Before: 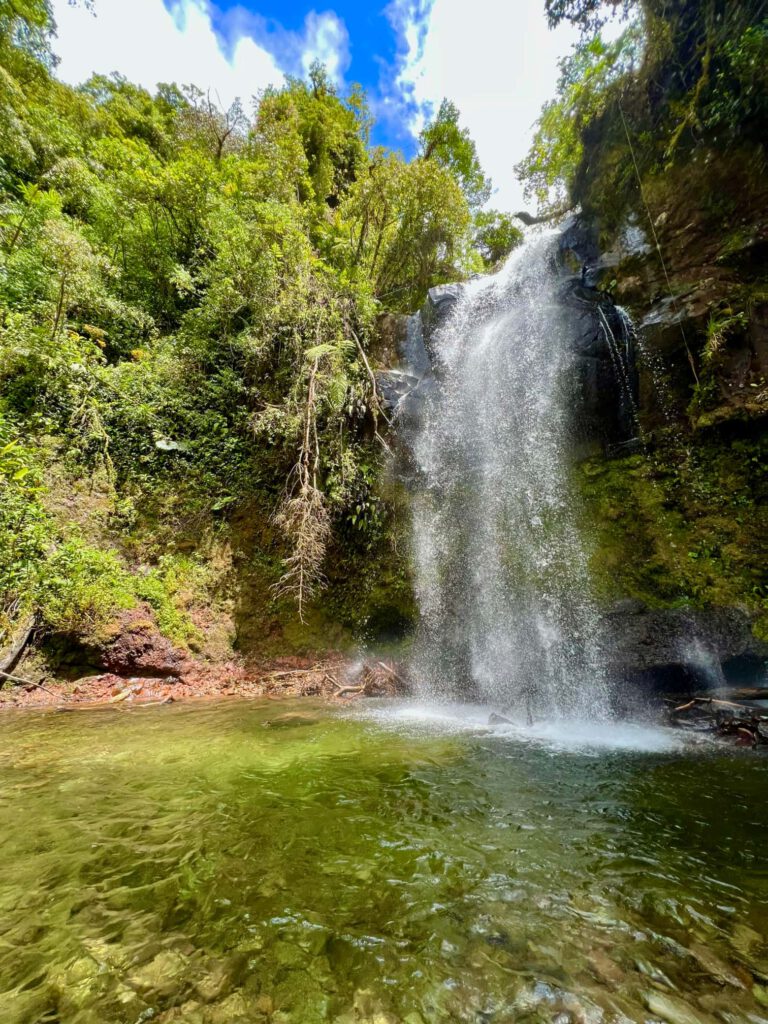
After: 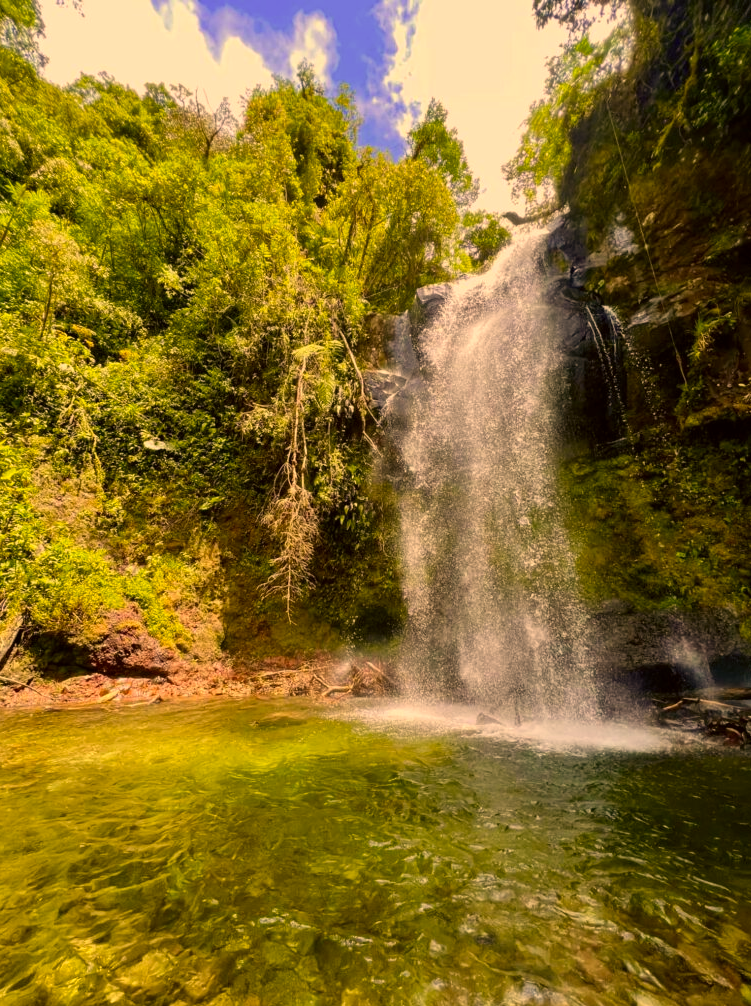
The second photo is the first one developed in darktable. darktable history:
crop and rotate: left 1.591%, right 0.559%, bottom 1.732%
color correction: highlights a* 18.51, highlights b* 35.28, shadows a* 1.23, shadows b* 5.89, saturation 1.02
